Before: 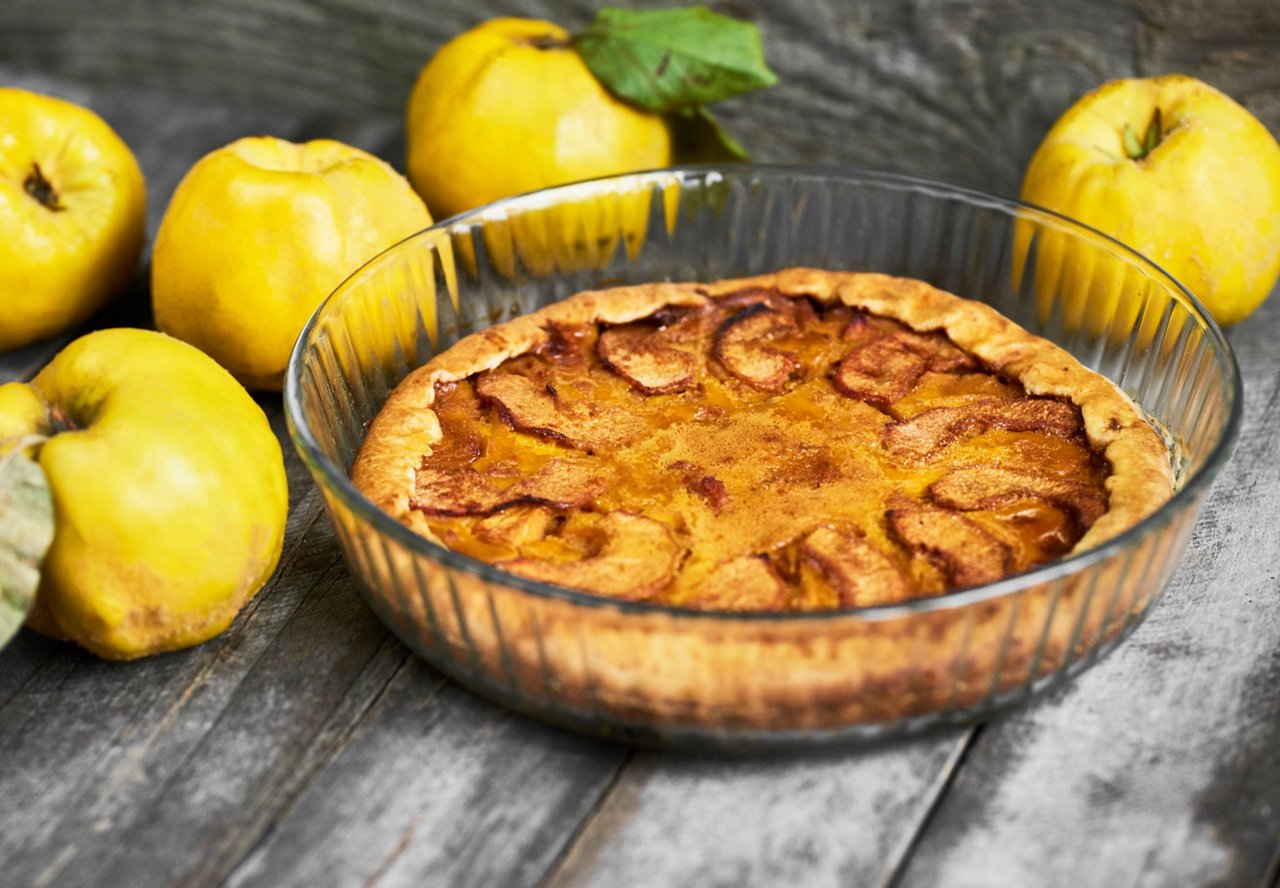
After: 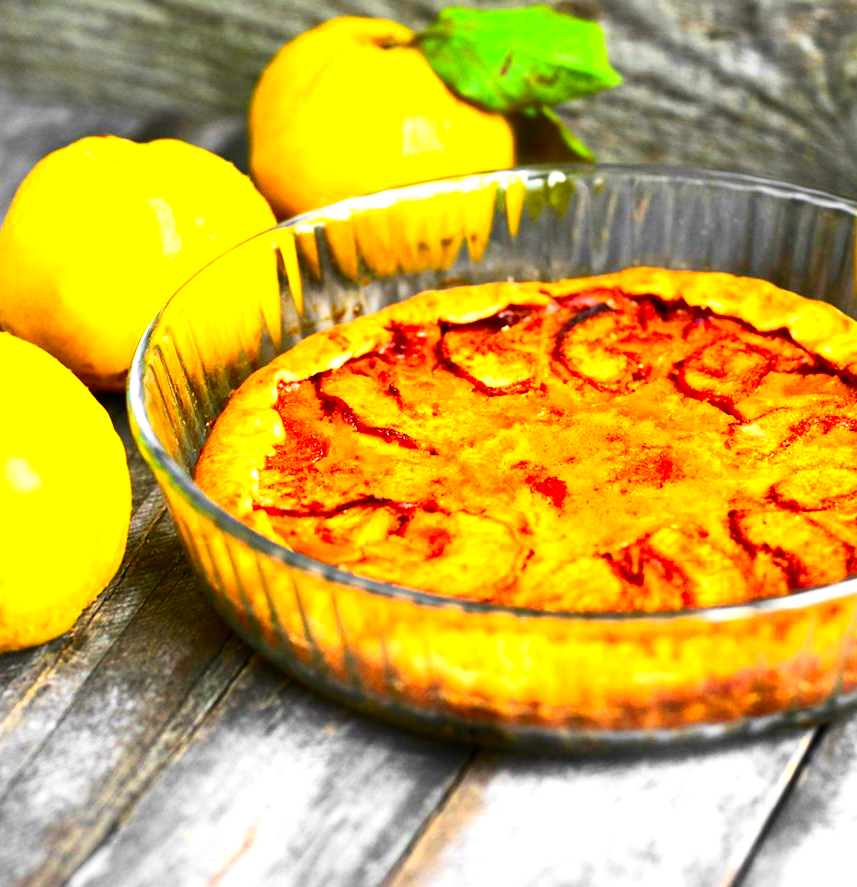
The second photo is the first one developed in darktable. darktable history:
exposure: black level correction 0, exposure 1.186 EV, compensate highlight preservation false
crop and rotate: left 12.313%, right 20.722%
contrast brightness saturation: contrast 0.264, brightness 0.024, saturation 0.877
